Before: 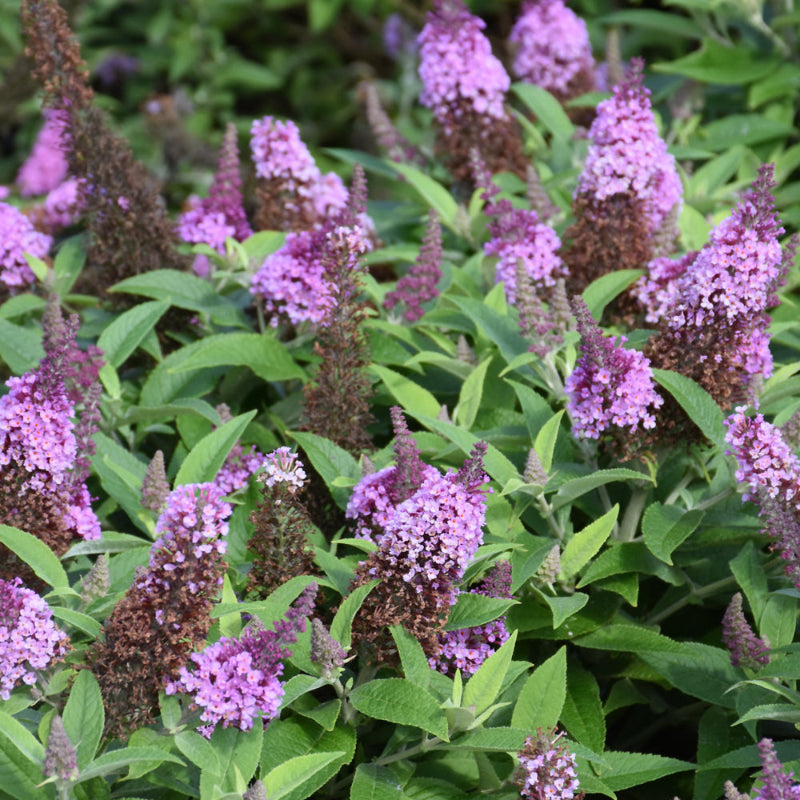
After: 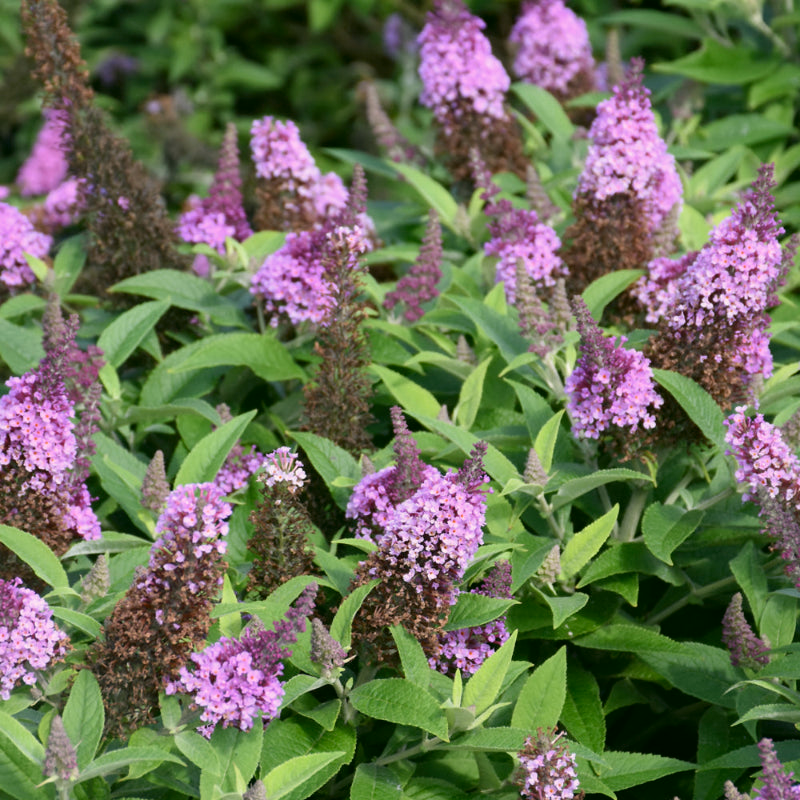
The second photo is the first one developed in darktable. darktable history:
color correction: highlights a* 4.02, highlights b* 4.98, shadows a* -7.55, shadows b* 4.98
white balance: red 1, blue 1
